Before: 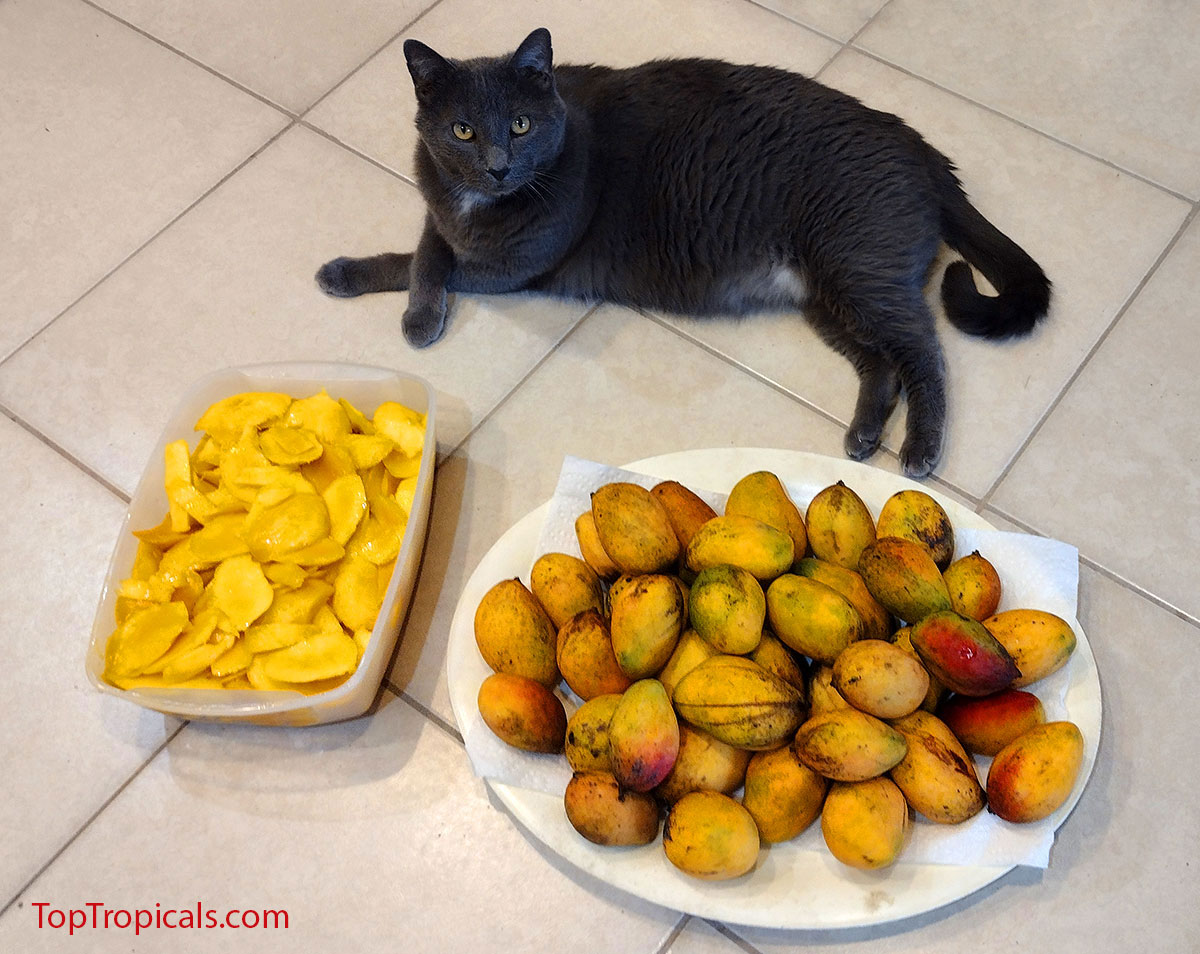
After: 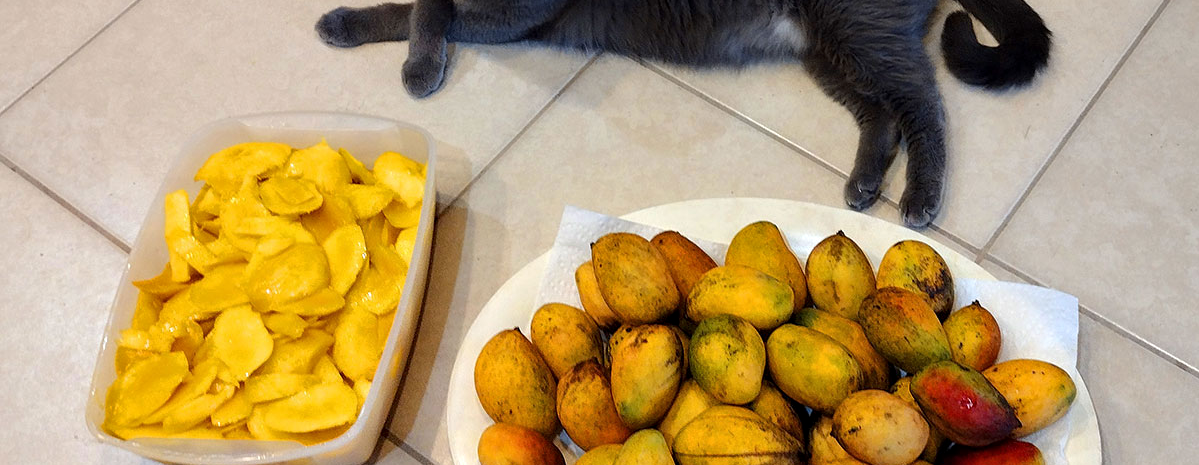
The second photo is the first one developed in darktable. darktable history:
crop and rotate: top 26.227%, bottom 25.005%
tone equalizer: edges refinement/feathering 500, mask exposure compensation -1.57 EV, preserve details no
contrast equalizer: octaves 7, y [[0.6 ×6], [0.55 ×6], [0 ×6], [0 ×6], [0 ×6]], mix 0.141
